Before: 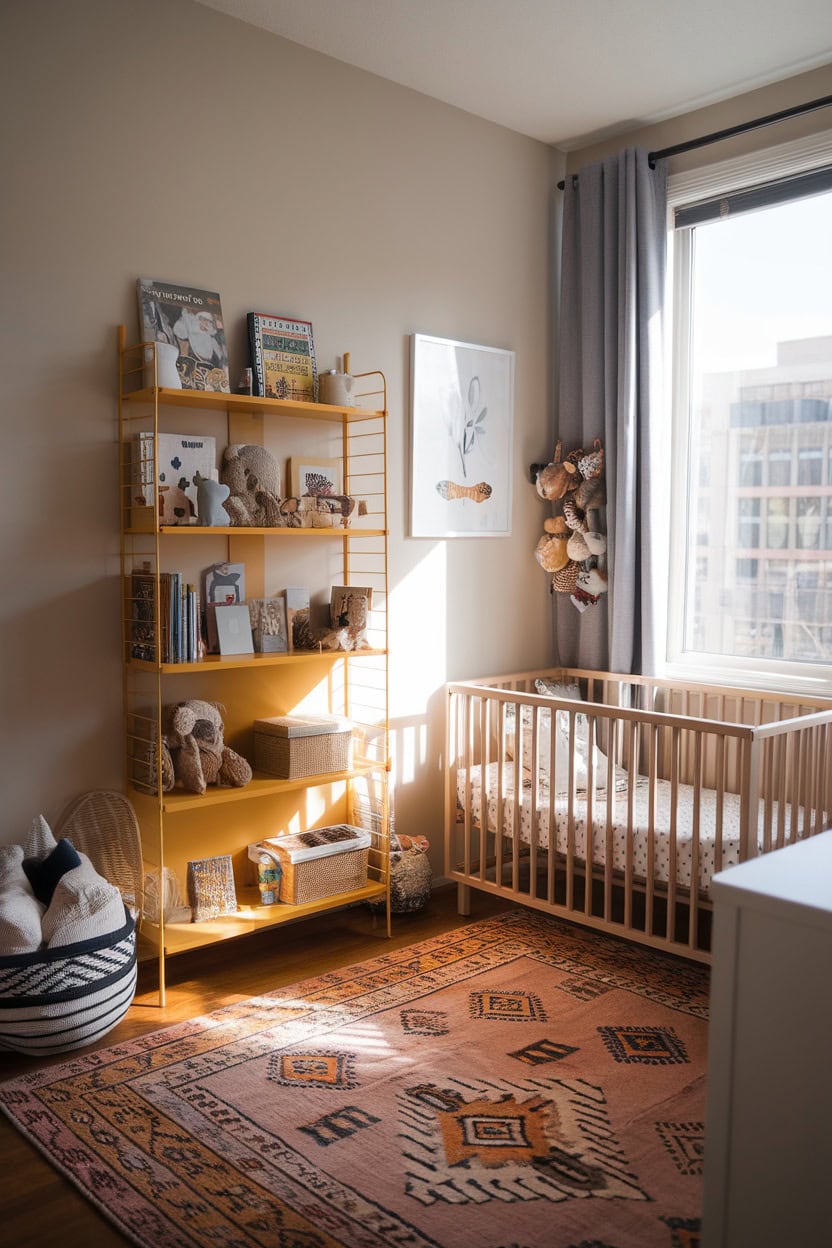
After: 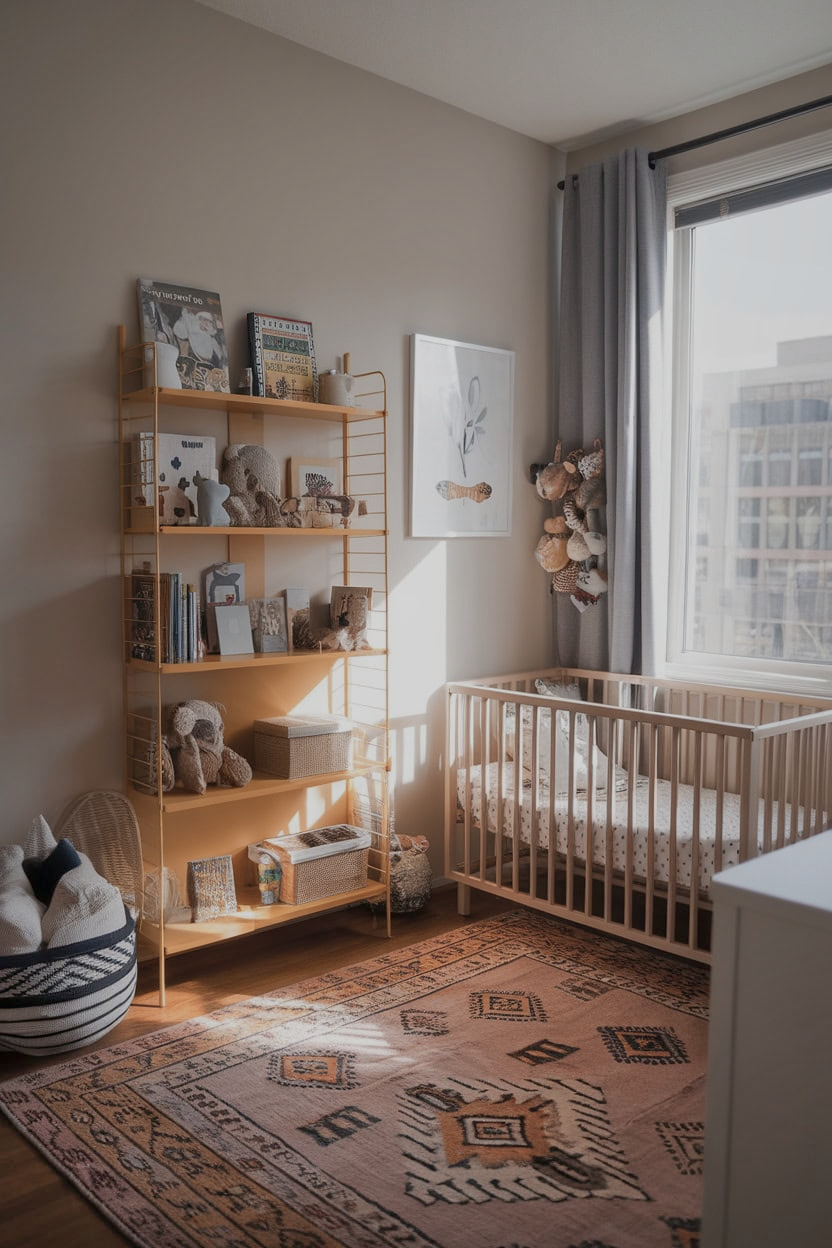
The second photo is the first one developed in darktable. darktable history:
color zones: curves: ch1 [(0, 0.455) (0.063, 0.455) (0.286, 0.495) (0.429, 0.5) (0.571, 0.5) (0.714, 0.5) (0.857, 0.5) (1, 0.455)]; ch2 [(0, 0.532) (0.063, 0.521) (0.233, 0.447) (0.429, 0.489) (0.571, 0.5) (0.714, 0.5) (0.857, 0.5) (1, 0.532)]
tone equalizer: -8 EV 0.25 EV, -7 EV 0.417 EV, -6 EV 0.417 EV, -5 EV 0.25 EV, -3 EV -0.25 EV, -2 EV -0.417 EV, -1 EV -0.417 EV, +0 EV -0.25 EV, edges refinement/feathering 500, mask exposure compensation -1.57 EV, preserve details guided filter
shadows and highlights: on, module defaults
exposure: exposure -0.116 EV, compensate exposure bias true, compensate highlight preservation false
contrast brightness saturation: contrast 0.1, saturation -0.3
